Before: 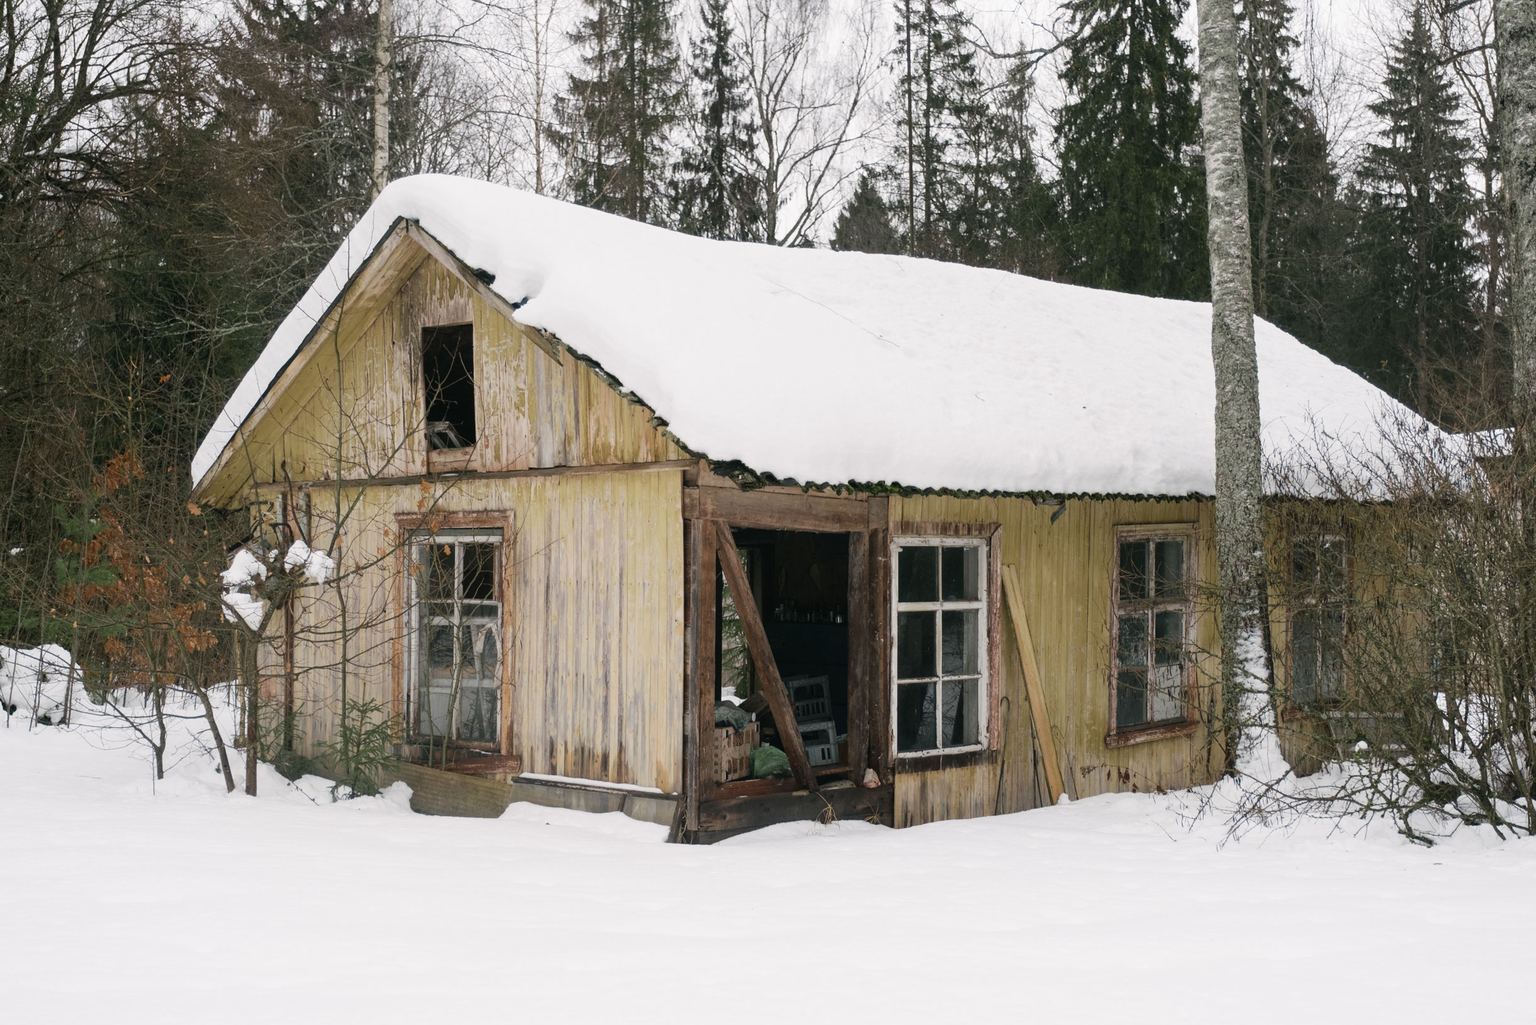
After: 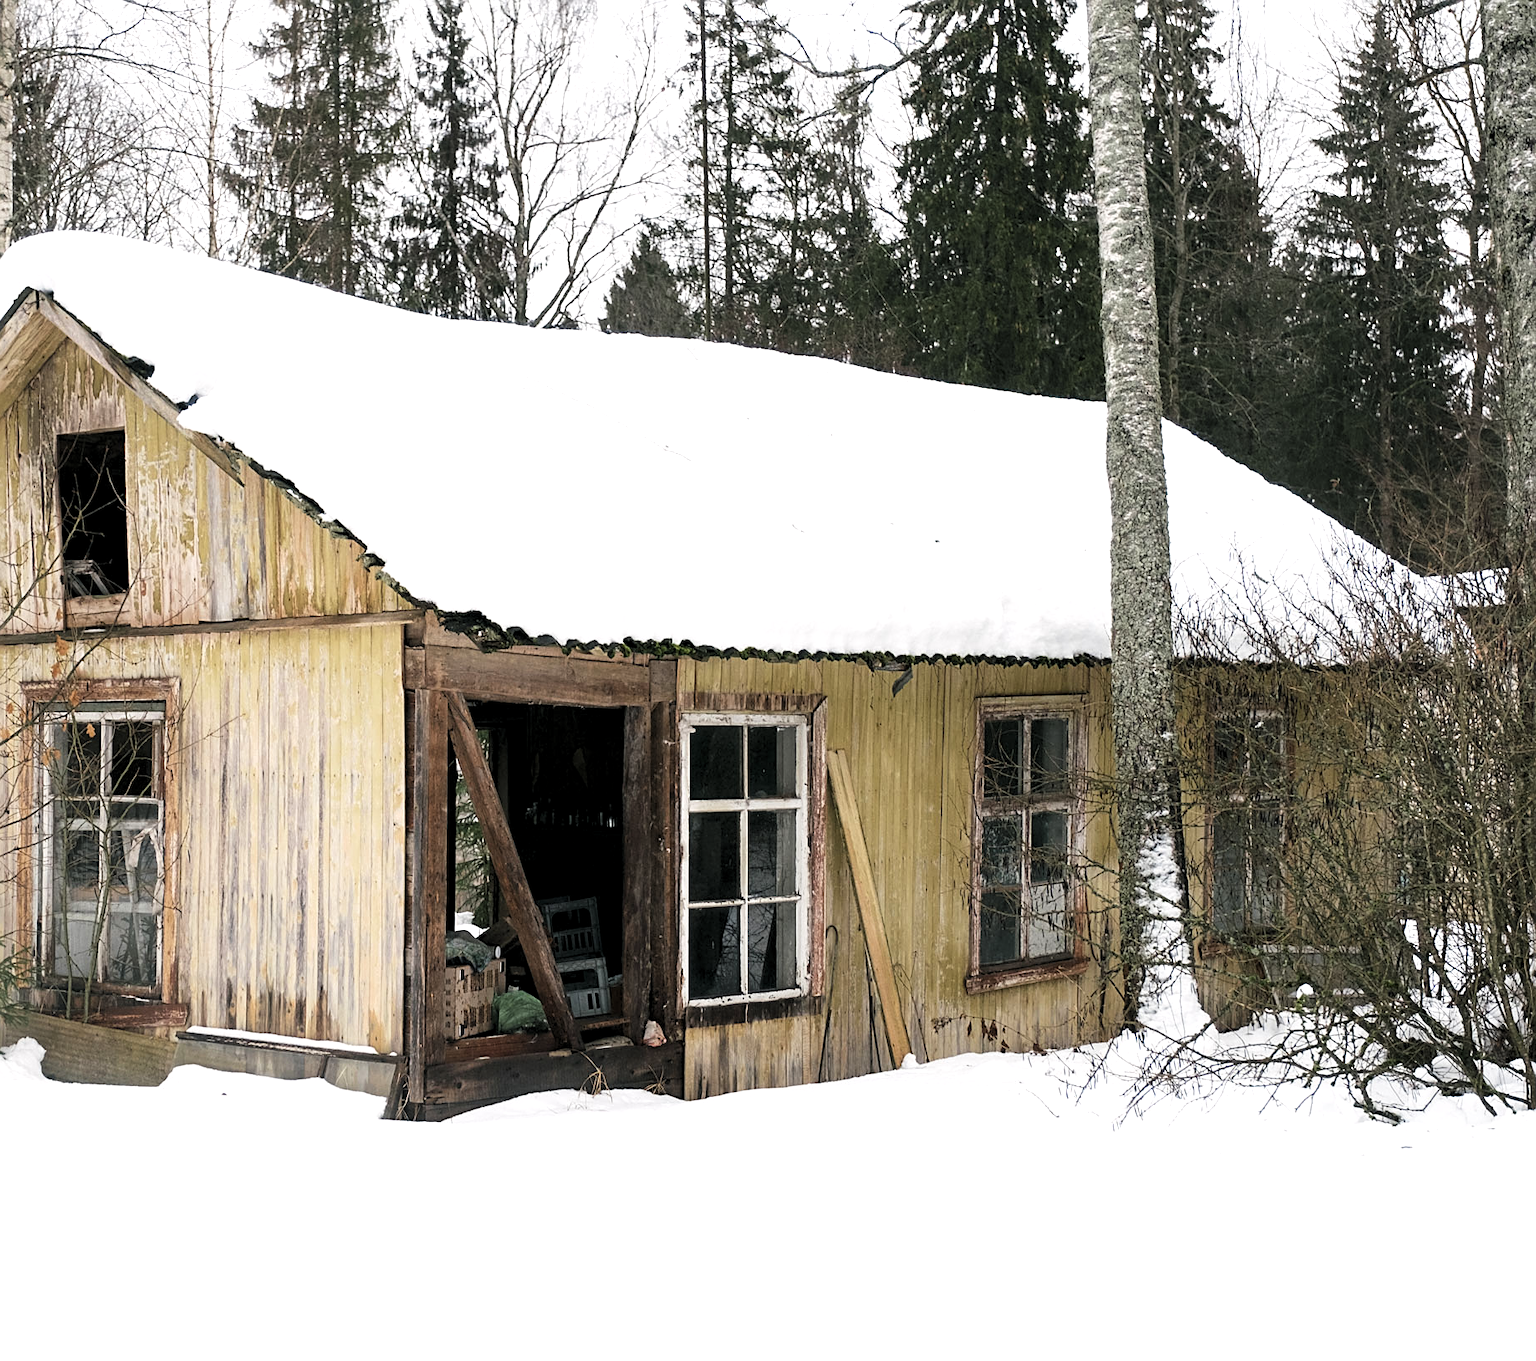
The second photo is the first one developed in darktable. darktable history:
sharpen: on, module defaults
levels: black 0.088%, levels [0.062, 0.494, 0.925]
base curve: curves: ch0 [(0, 0) (0.666, 0.806) (1, 1)], preserve colors none
crop and rotate: left 24.696%
